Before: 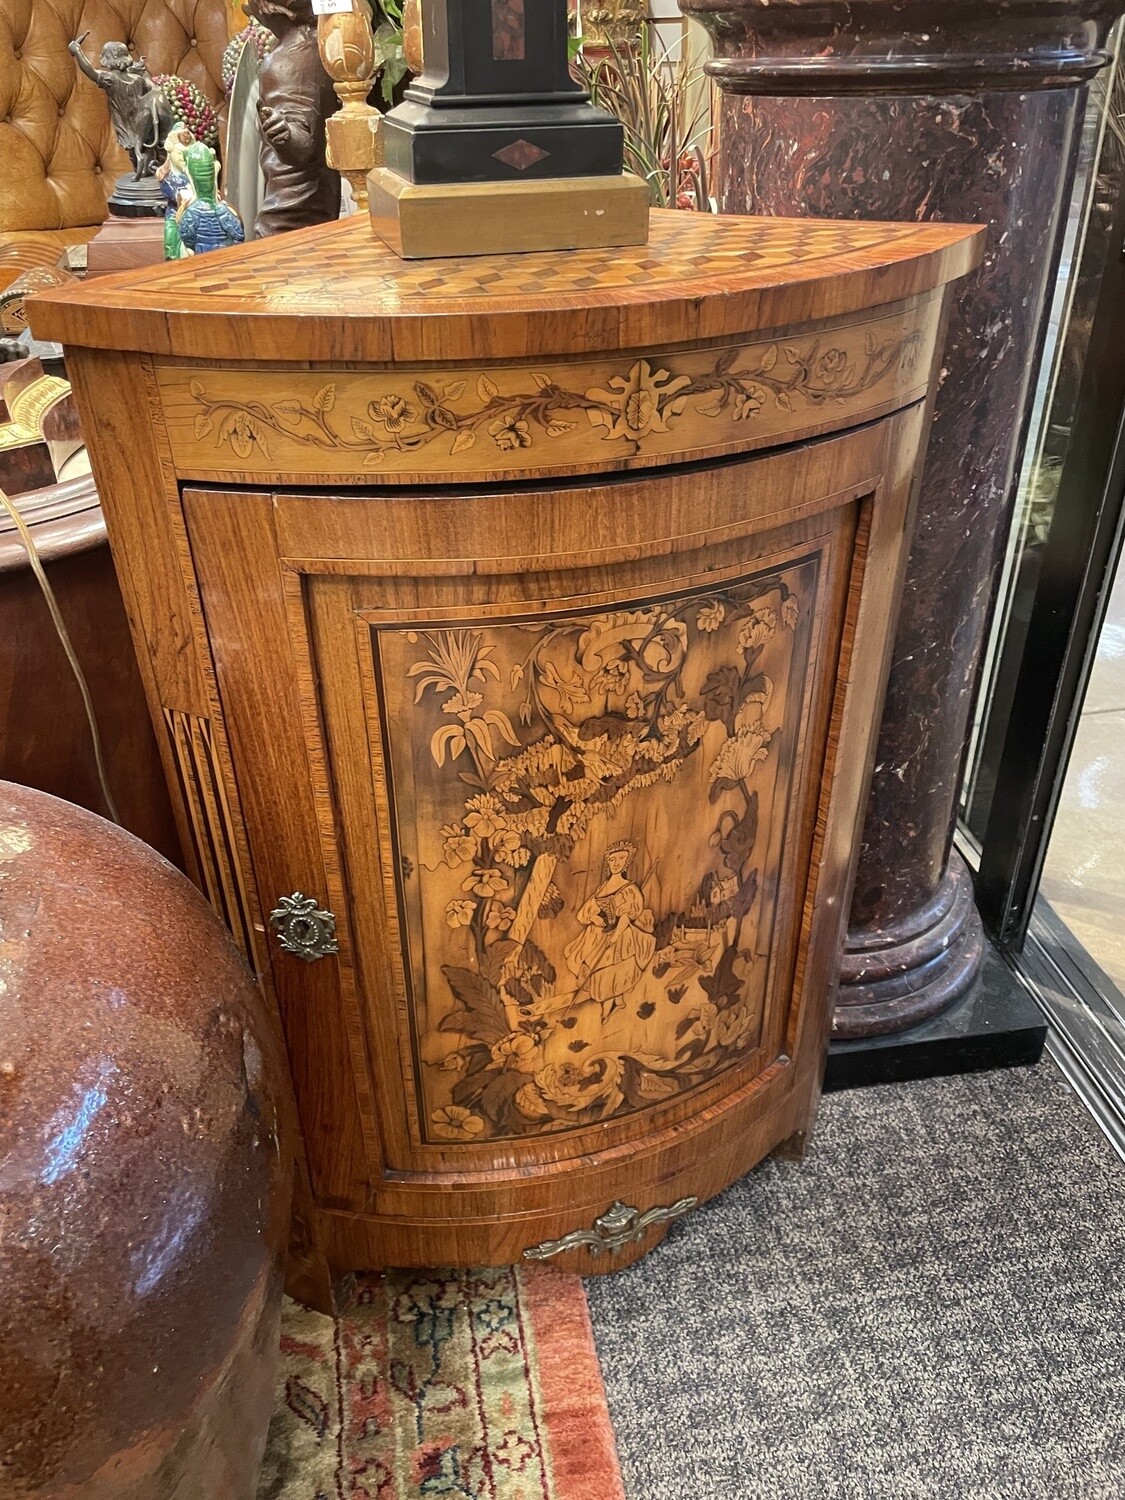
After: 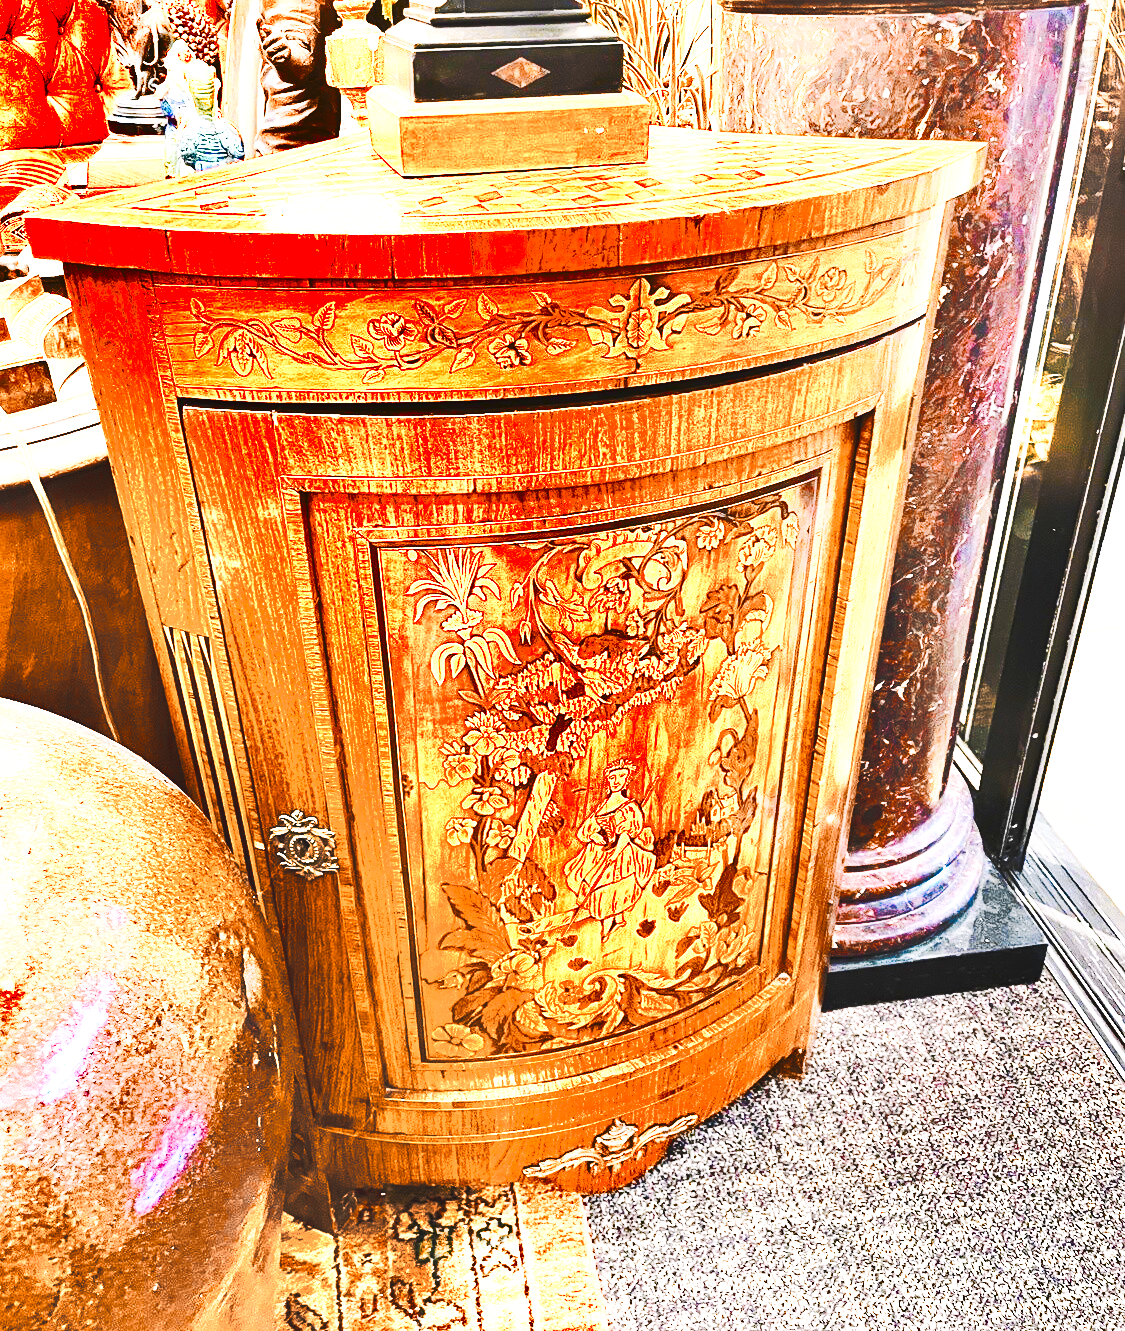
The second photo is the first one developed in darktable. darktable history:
crop and rotate: top 5.524%, bottom 5.689%
color zones: curves: ch0 [(0.009, 0.528) (0.136, 0.6) (0.255, 0.586) (0.39, 0.528) (0.522, 0.584) (0.686, 0.736) (0.849, 0.561)]; ch1 [(0.045, 0.781) (0.14, 0.416) (0.257, 0.695) (0.442, 0.032) (0.738, 0.338) (0.818, 0.632) (0.891, 0.741) (1, 0.704)]; ch2 [(0, 0.667) (0.141, 0.52) (0.26, 0.37) (0.474, 0.432) (0.743, 0.286)]
shadows and highlights: radius 100.85, shadows 50.6, highlights -64.95, highlights color adjustment 78.52%, soften with gaussian
color balance rgb: highlights gain › chroma 1.547%, highlights gain › hue 306.32°, linear chroma grading › global chroma 15.486%, perceptual saturation grading › global saturation 20%, perceptual saturation grading › highlights -24.882%, perceptual saturation grading › shadows 25.481%, perceptual brilliance grading › mid-tones 9.611%, perceptual brilliance grading › shadows 14.399%
sharpen: amount 0.21
base curve: curves: ch0 [(0, 0.015) (0.085, 0.116) (0.134, 0.298) (0.19, 0.545) (0.296, 0.764) (0.599, 0.982) (1, 1)], preserve colors none
exposure: black level correction 0, exposure 1 EV, compensate exposure bias true, compensate highlight preservation false
